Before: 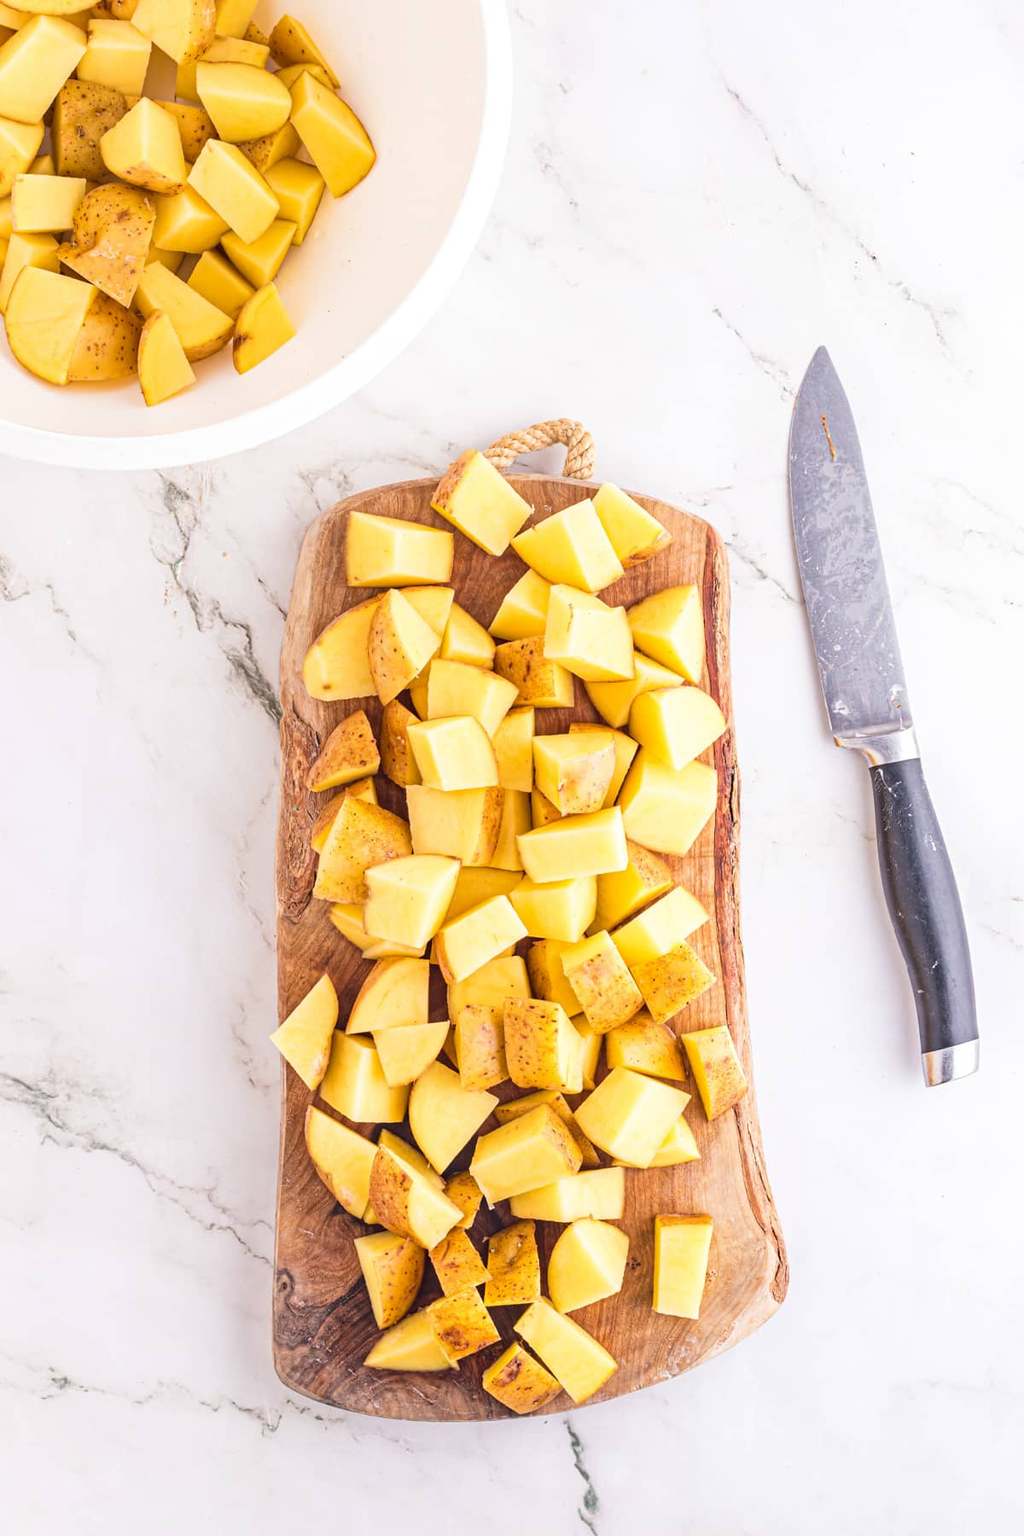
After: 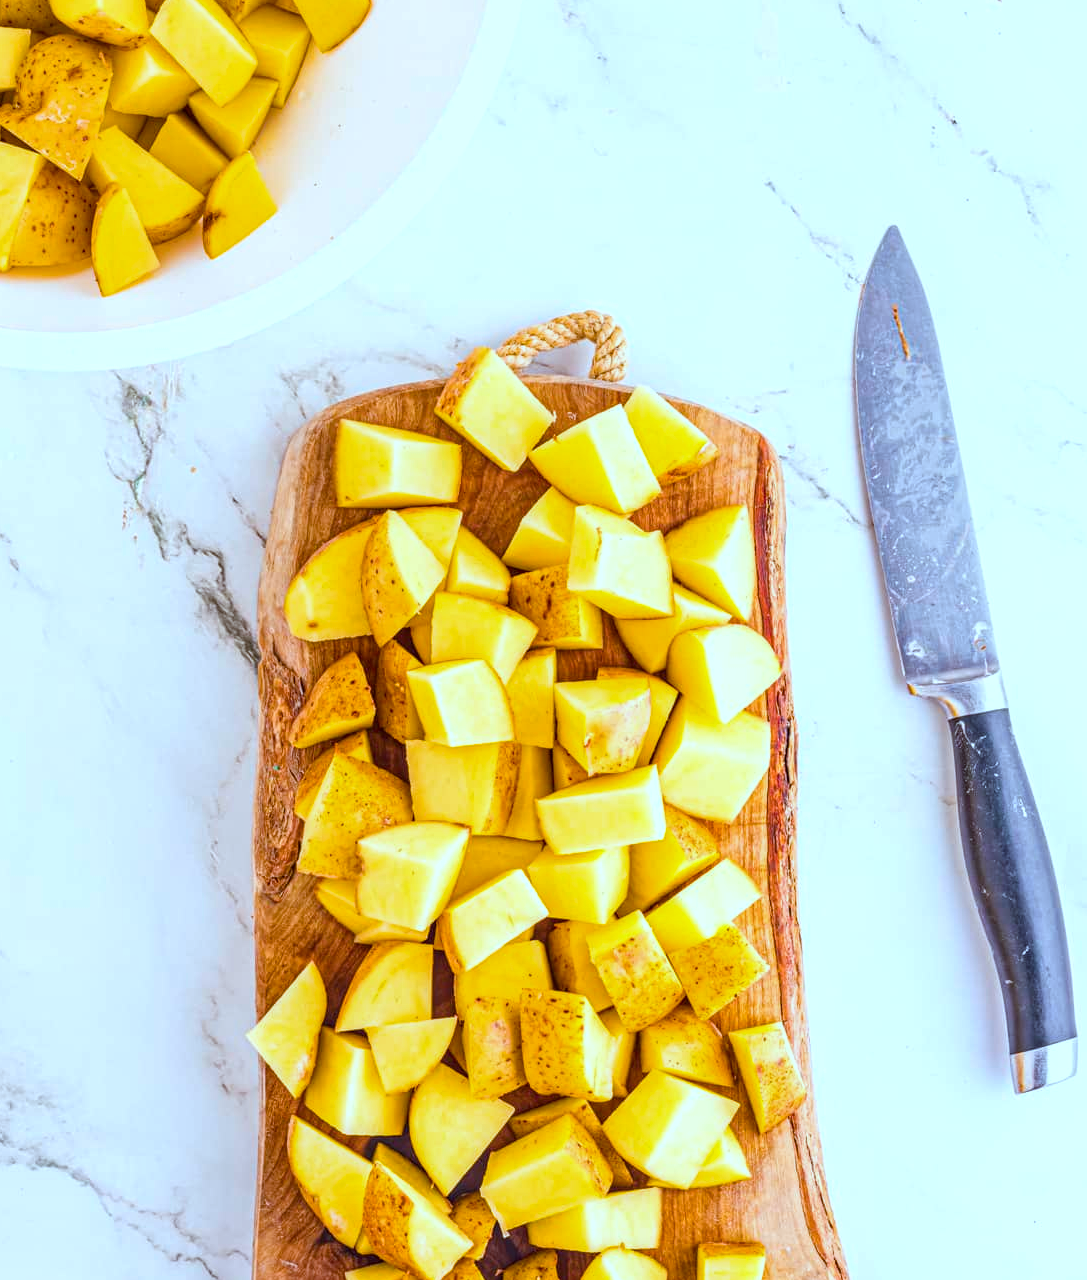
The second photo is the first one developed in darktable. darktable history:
crop: left 5.859%, top 10.036%, right 3.542%, bottom 18.844%
color correction: highlights a* -10.6, highlights b* -19.11
local contrast: highlights 54%, shadows 51%, detail 130%, midtone range 0.459
color balance rgb: power › hue 71.46°, linear chroma grading › shadows 10.436%, linear chroma grading › highlights 11.033%, linear chroma grading › global chroma 15.123%, linear chroma grading › mid-tones 14.684%, perceptual saturation grading › global saturation 19.315%
